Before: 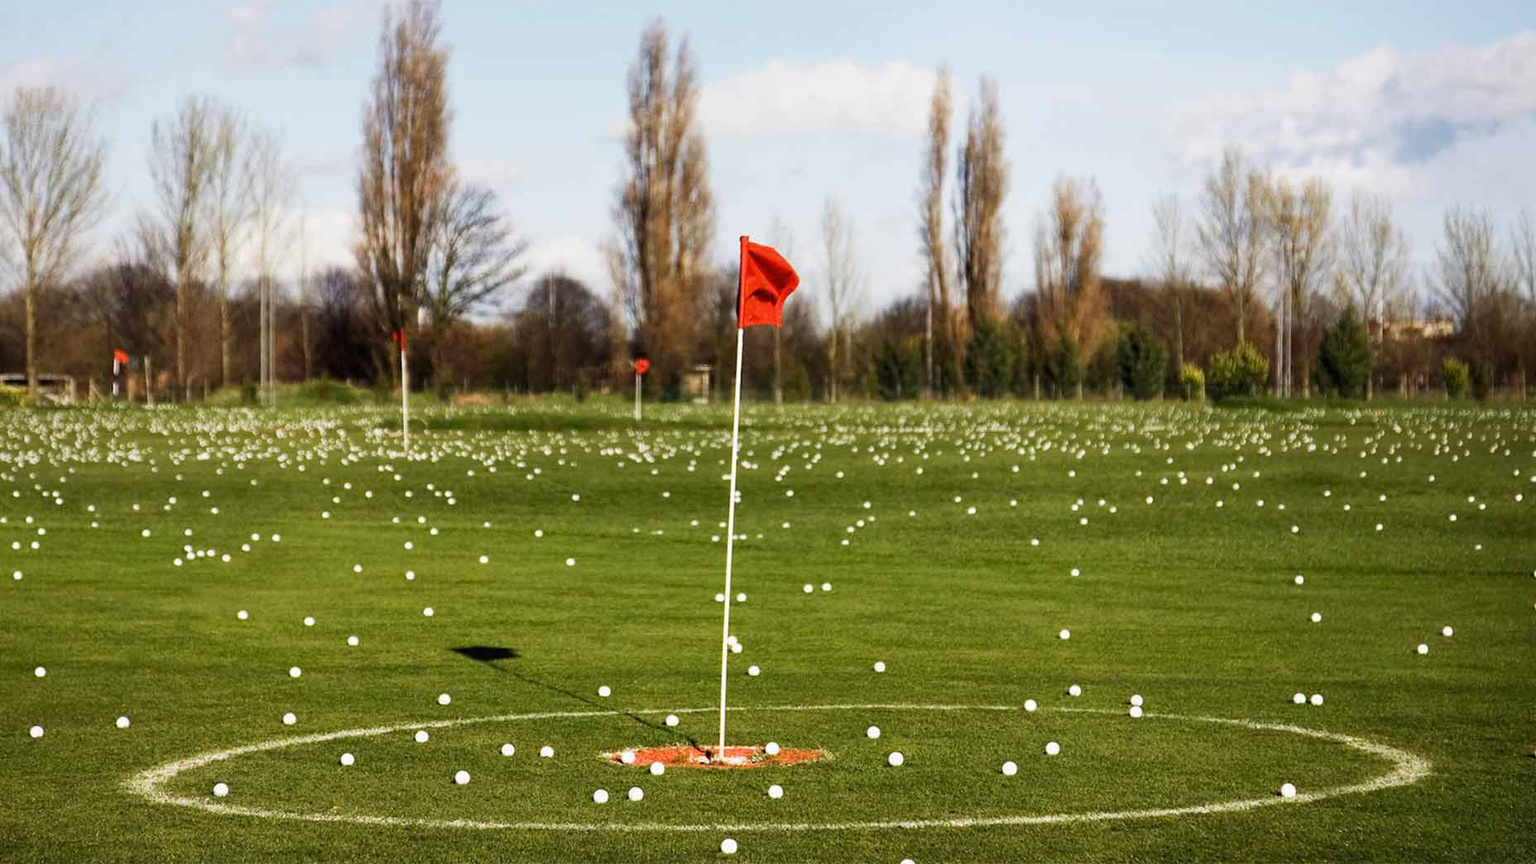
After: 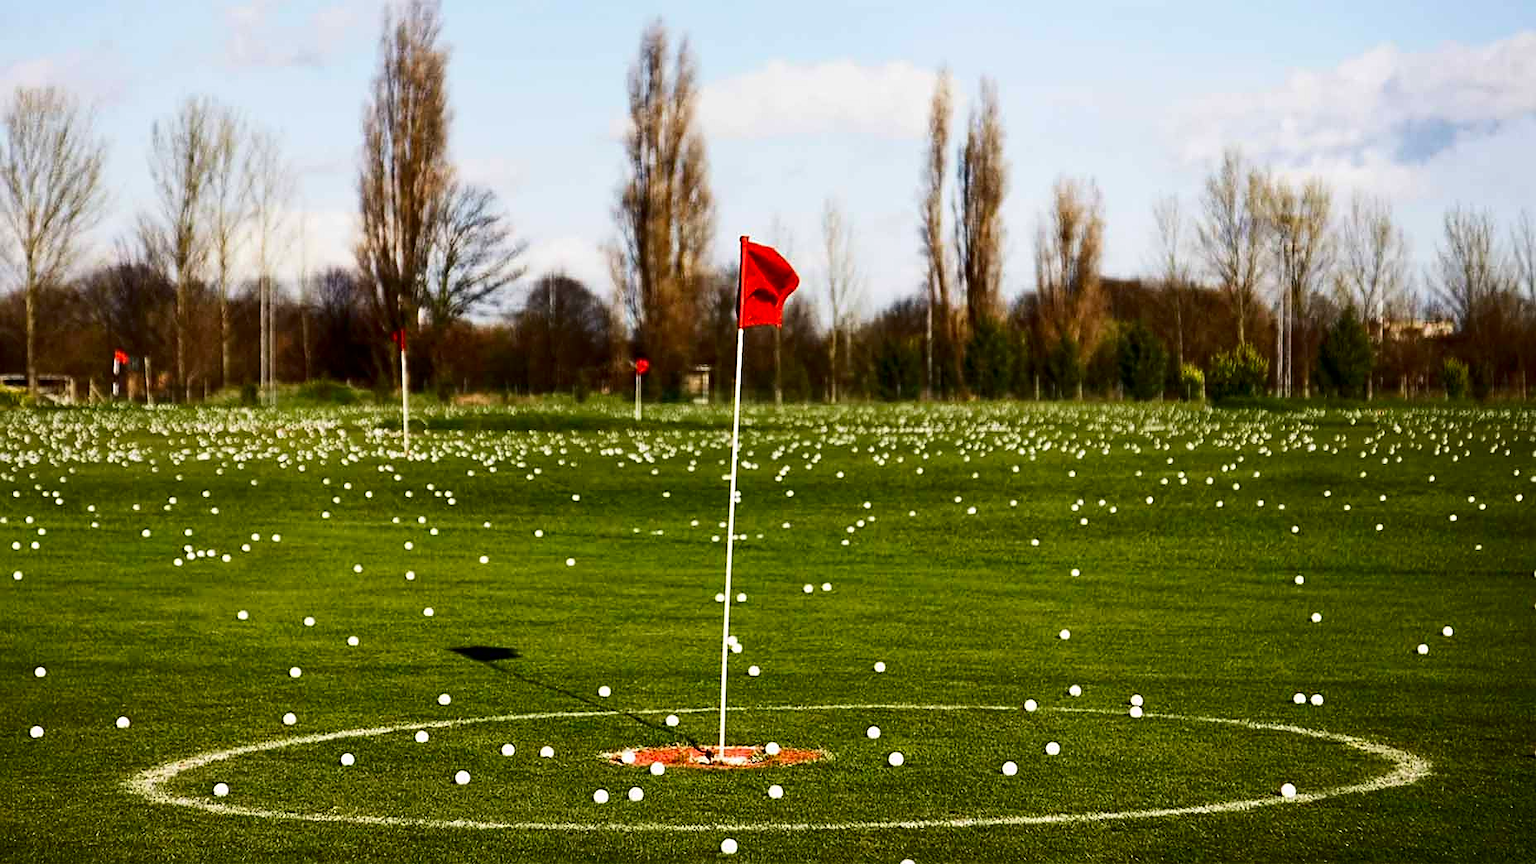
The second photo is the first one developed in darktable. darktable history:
sharpen: on, module defaults
contrast brightness saturation: contrast 0.19, brightness -0.11, saturation 0.21
